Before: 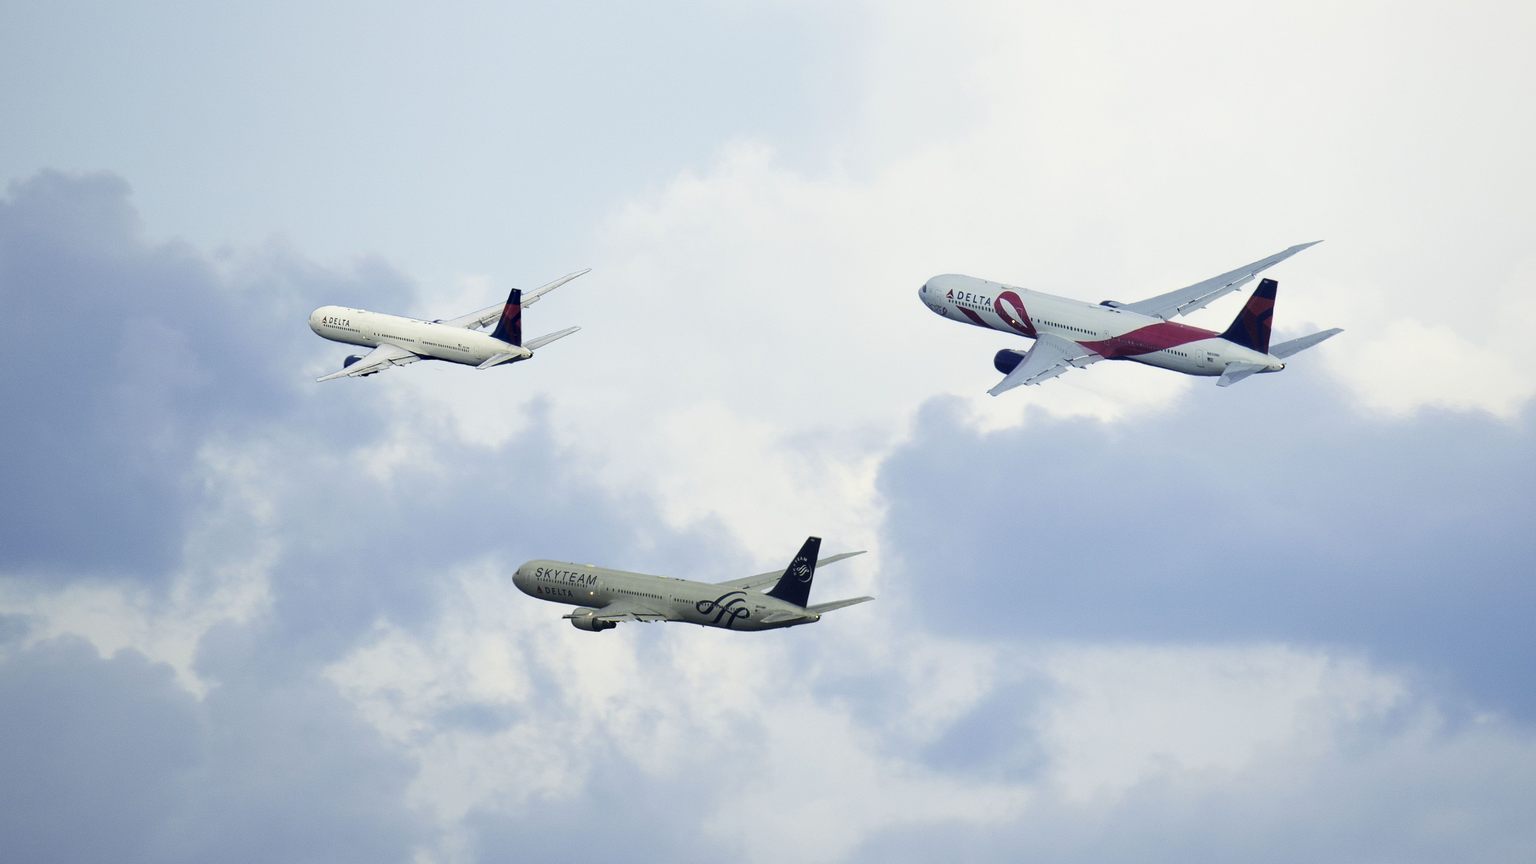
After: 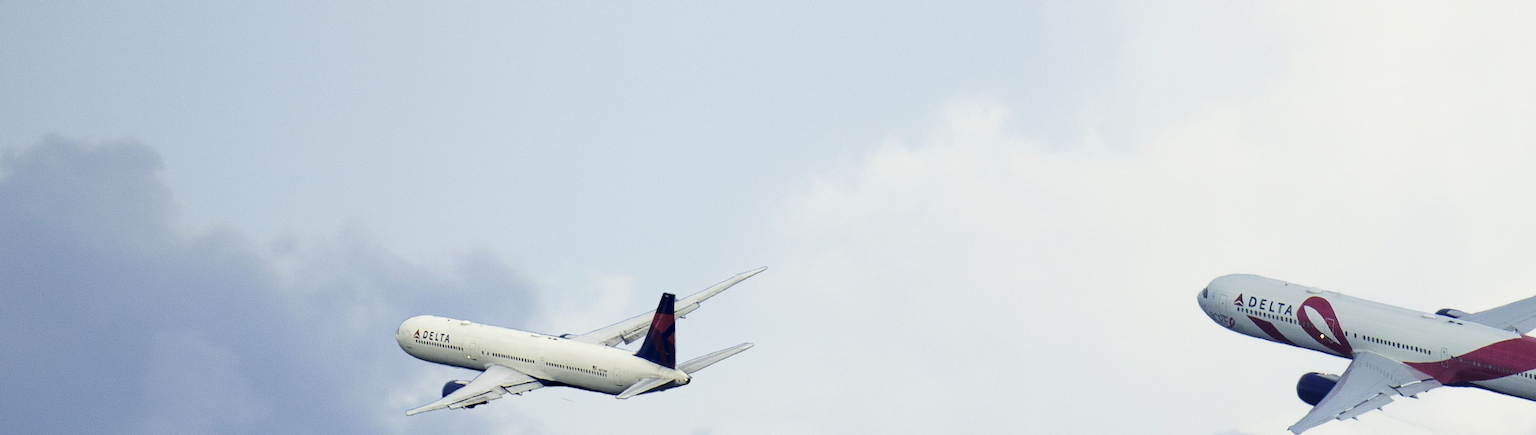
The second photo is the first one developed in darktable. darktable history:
crop: left 0.509%, top 7.643%, right 23.401%, bottom 53.962%
exposure: exposure -0.014 EV, compensate exposure bias true, compensate highlight preservation false
